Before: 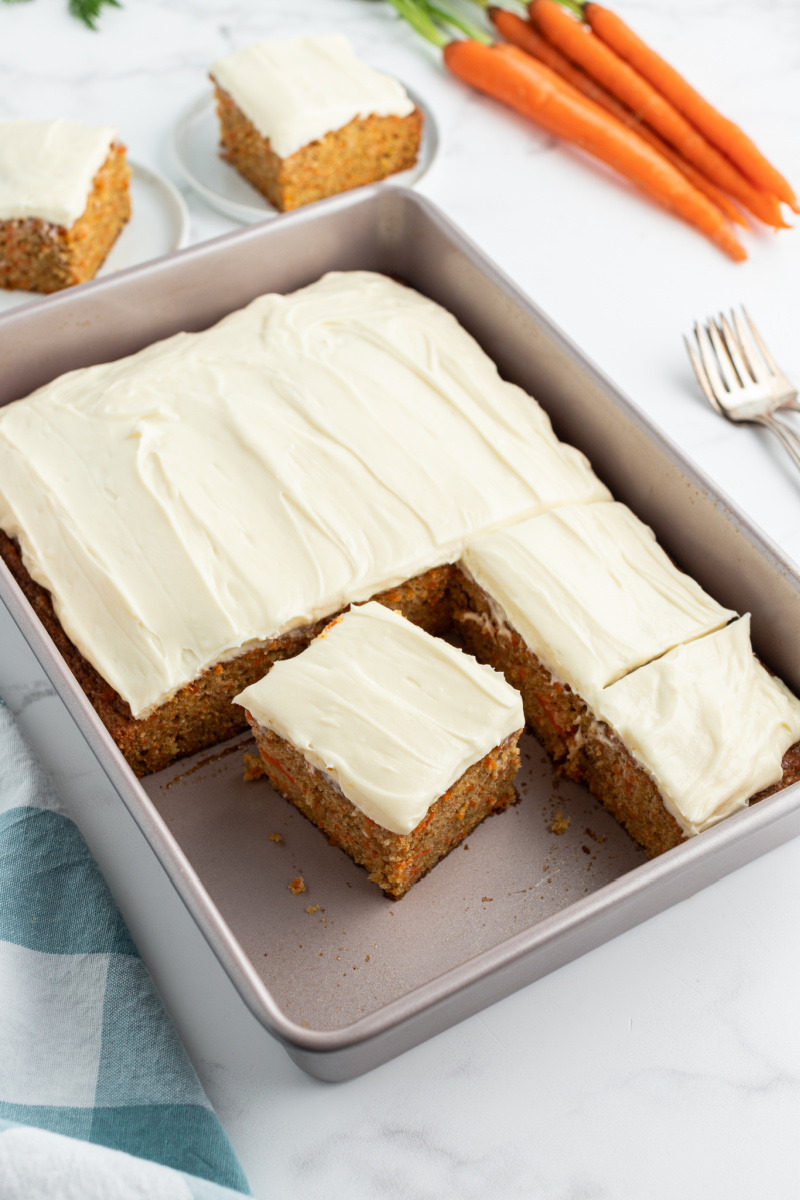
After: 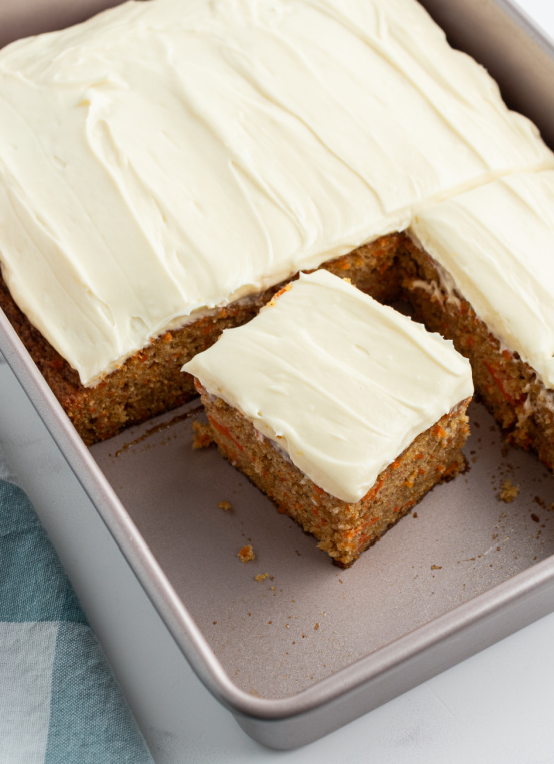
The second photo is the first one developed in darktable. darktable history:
crop: left 6.488%, top 27.668%, right 24.183%, bottom 8.656%
